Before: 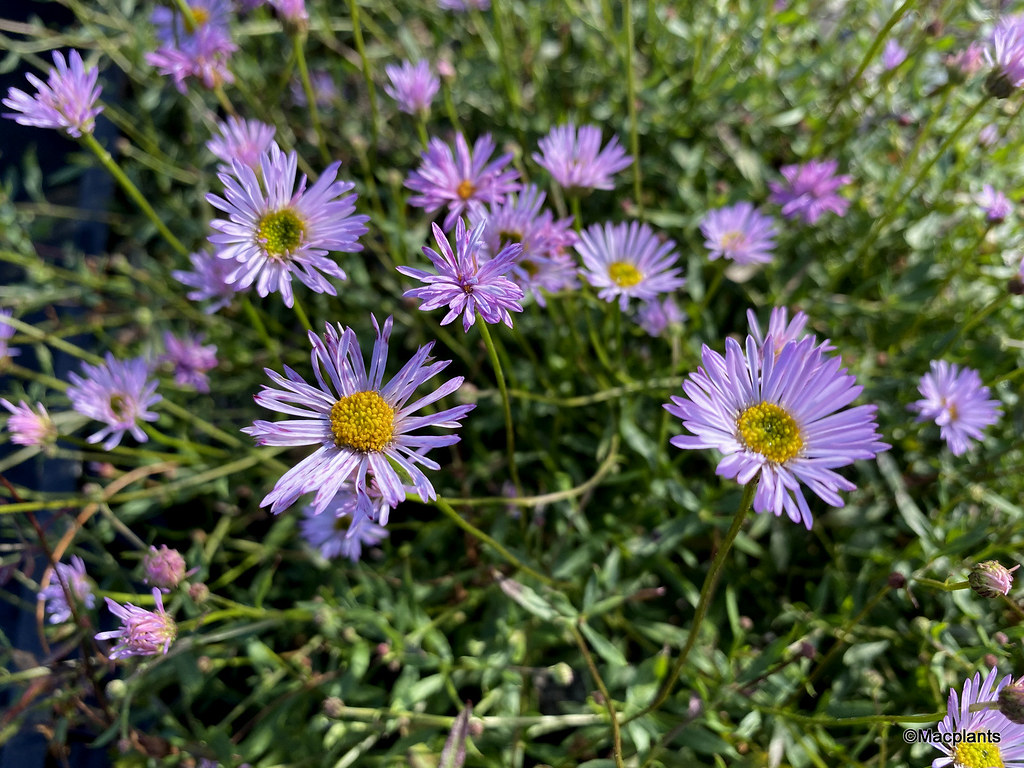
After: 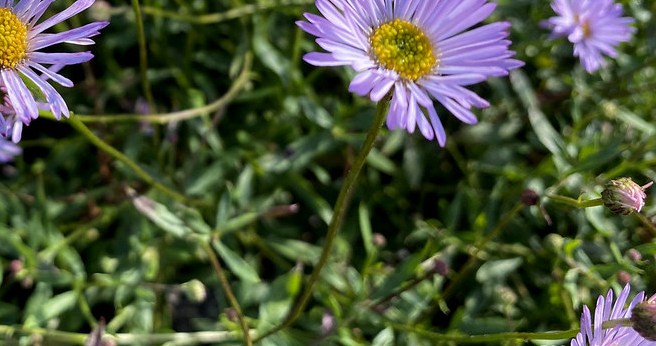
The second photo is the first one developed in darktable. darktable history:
crop and rotate: left 35.932%, top 49.992%, bottom 4.926%
